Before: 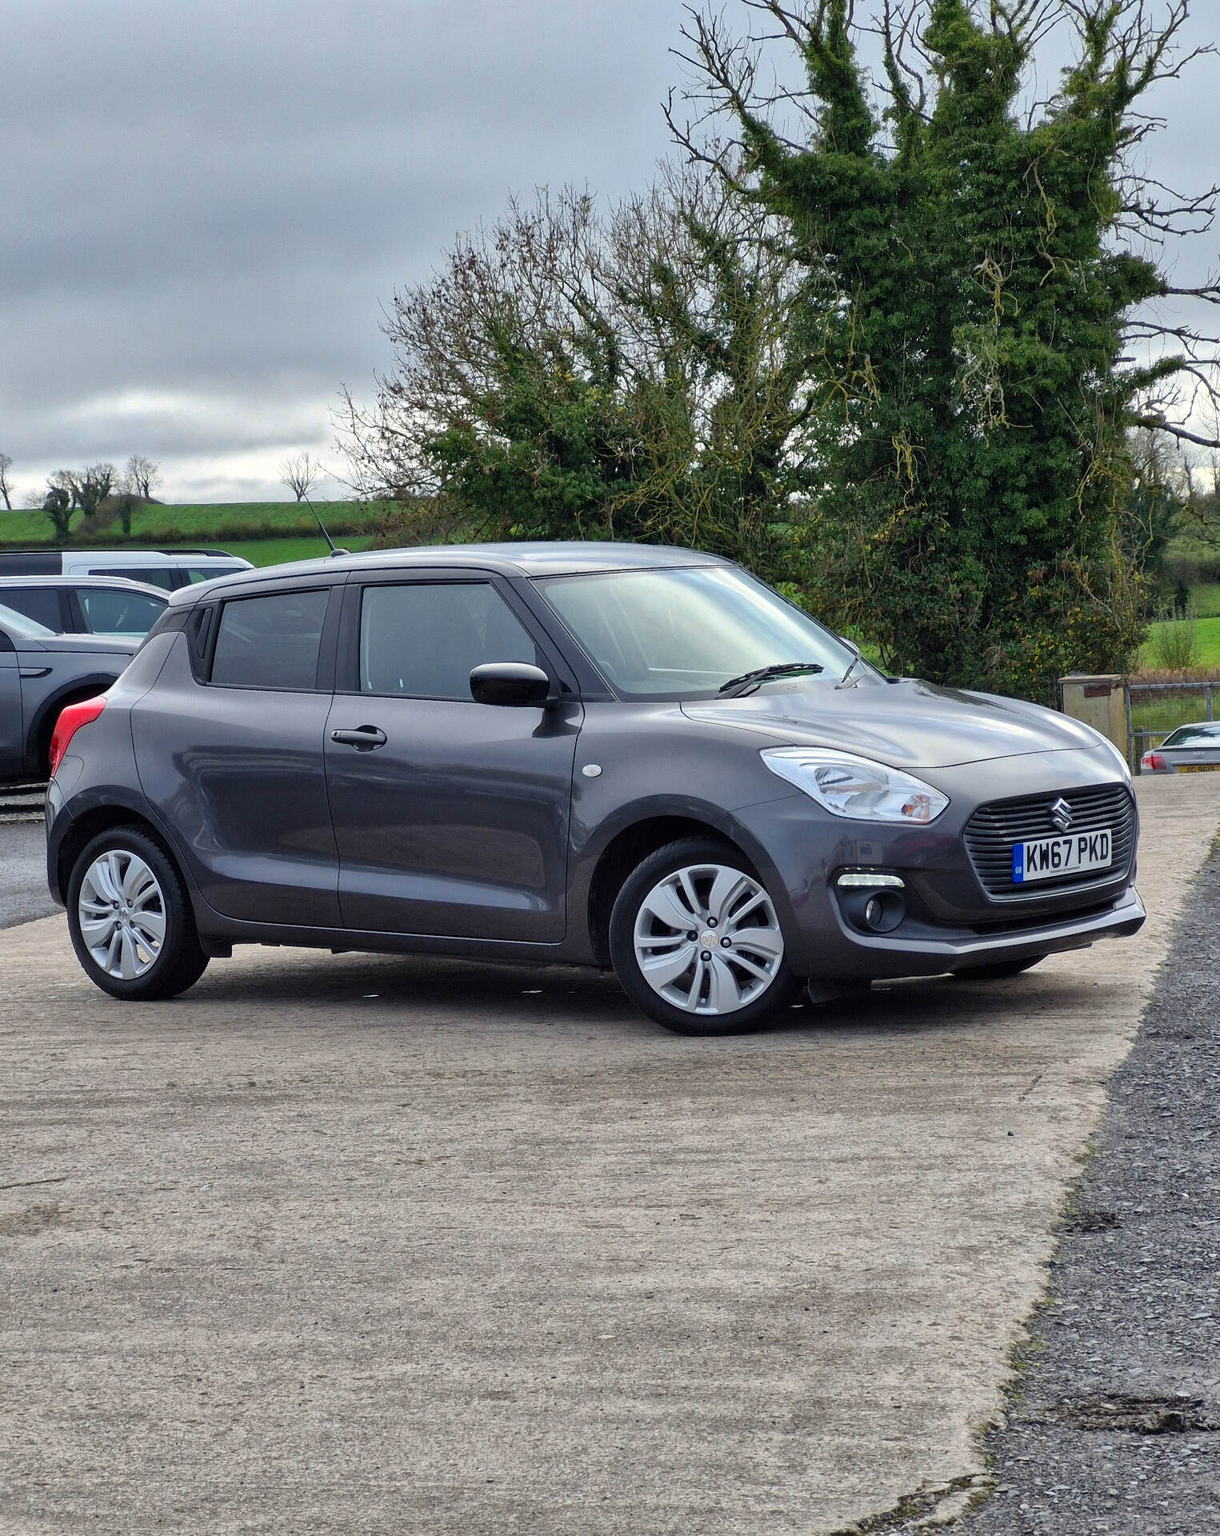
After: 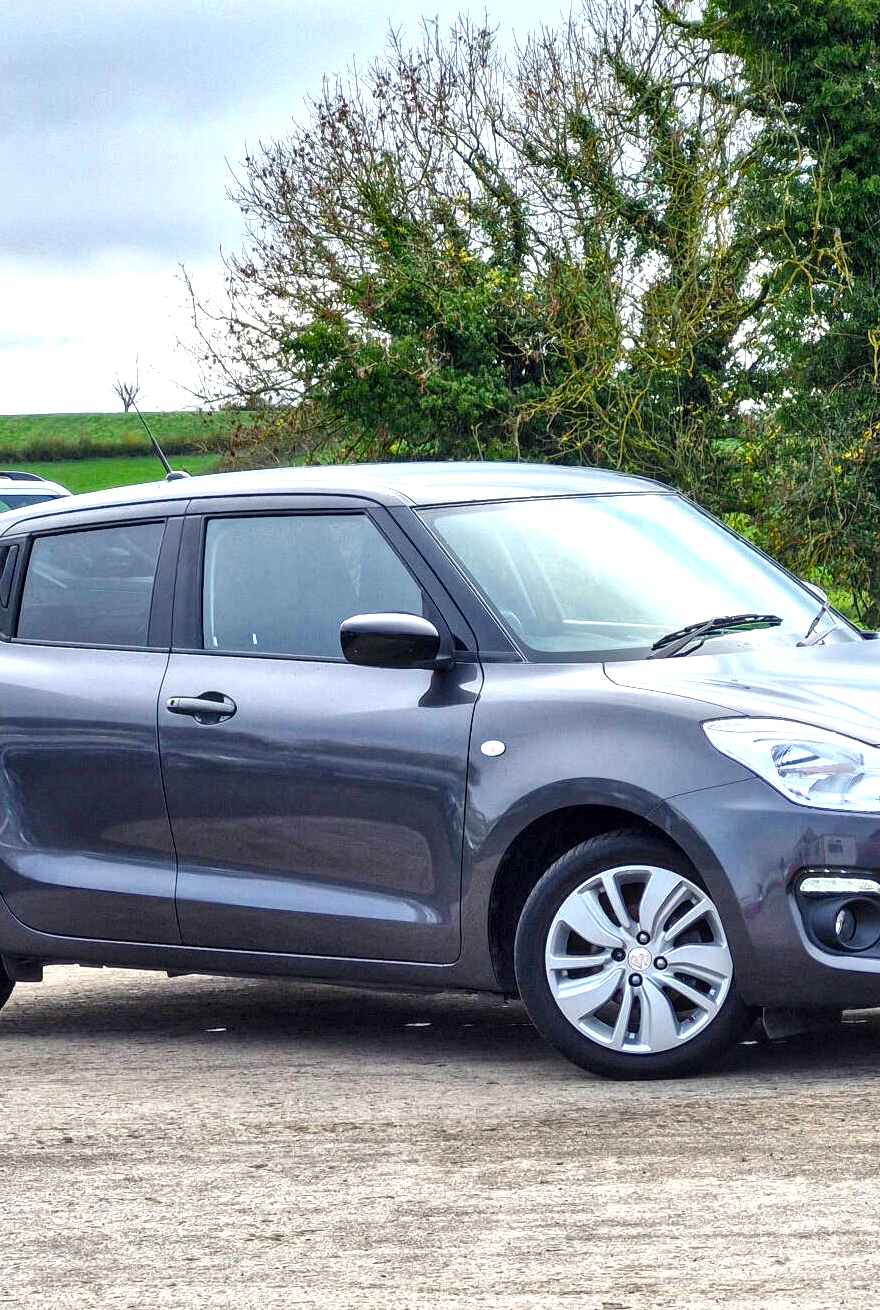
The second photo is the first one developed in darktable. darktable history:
color balance rgb: linear chroma grading › shadows 16%, perceptual saturation grading › global saturation 8%, perceptual saturation grading › shadows 4%, perceptual brilliance grading › global brilliance 2%, perceptual brilliance grading › highlights 8%, perceptual brilliance grading › shadows -4%, global vibrance 16%, saturation formula JzAzBz (2021)
exposure: exposure 0.781 EV, compensate highlight preservation false
local contrast: detail 130%
crop: left 16.202%, top 11.208%, right 26.045%, bottom 20.557%
